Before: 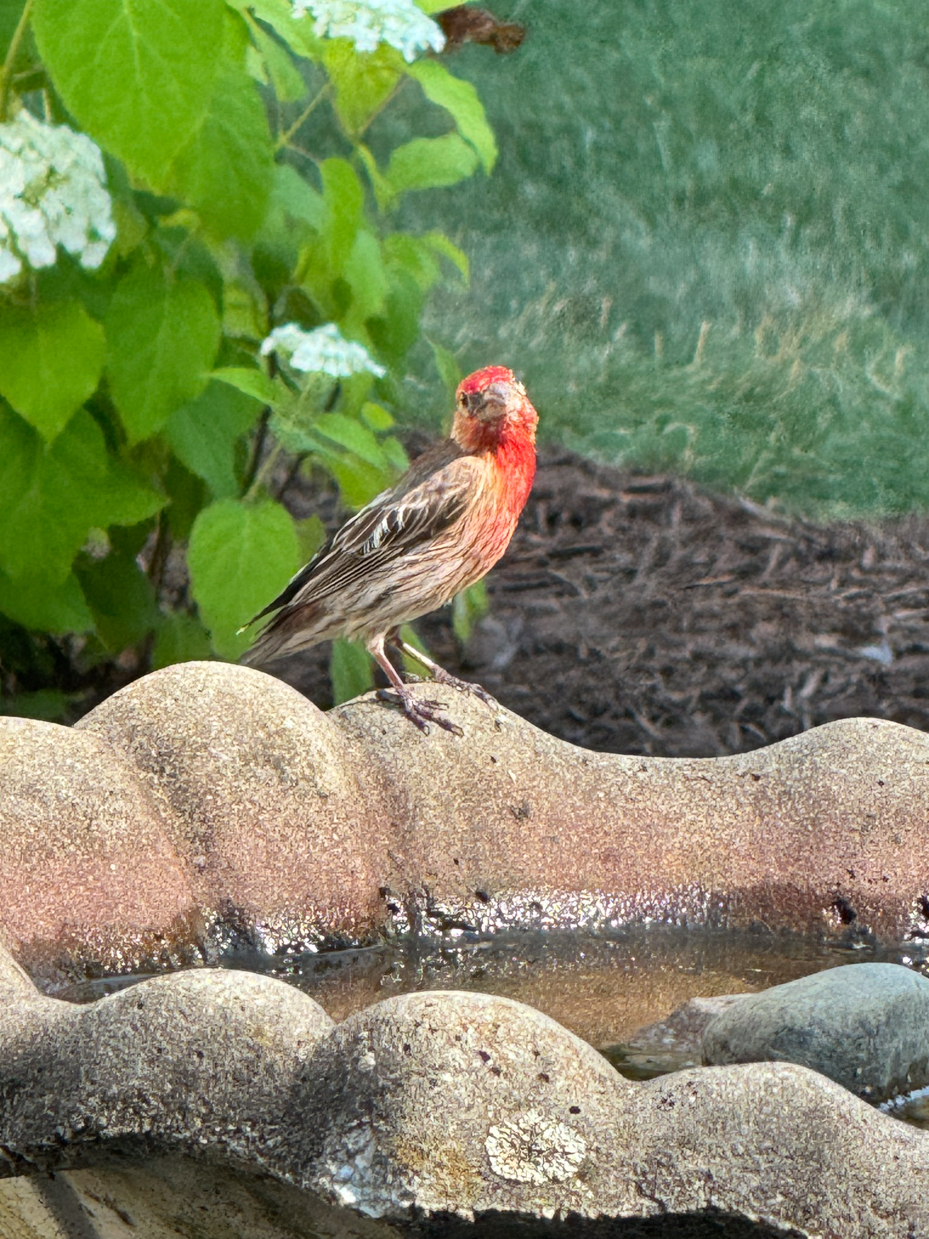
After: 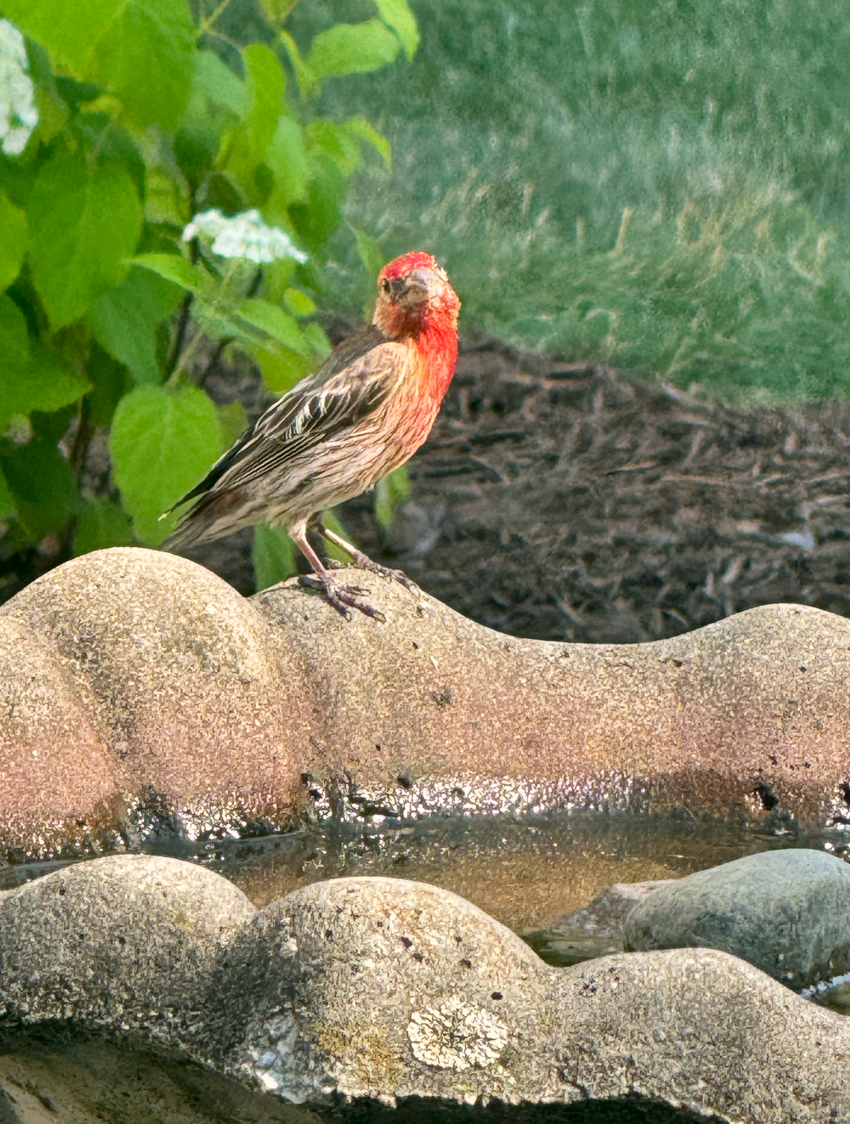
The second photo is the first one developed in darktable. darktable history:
crop and rotate: left 8.438%, top 9.251%
color correction: highlights a* 4.45, highlights b* 4.96, shadows a* -8.07, shadows b* 4.55
